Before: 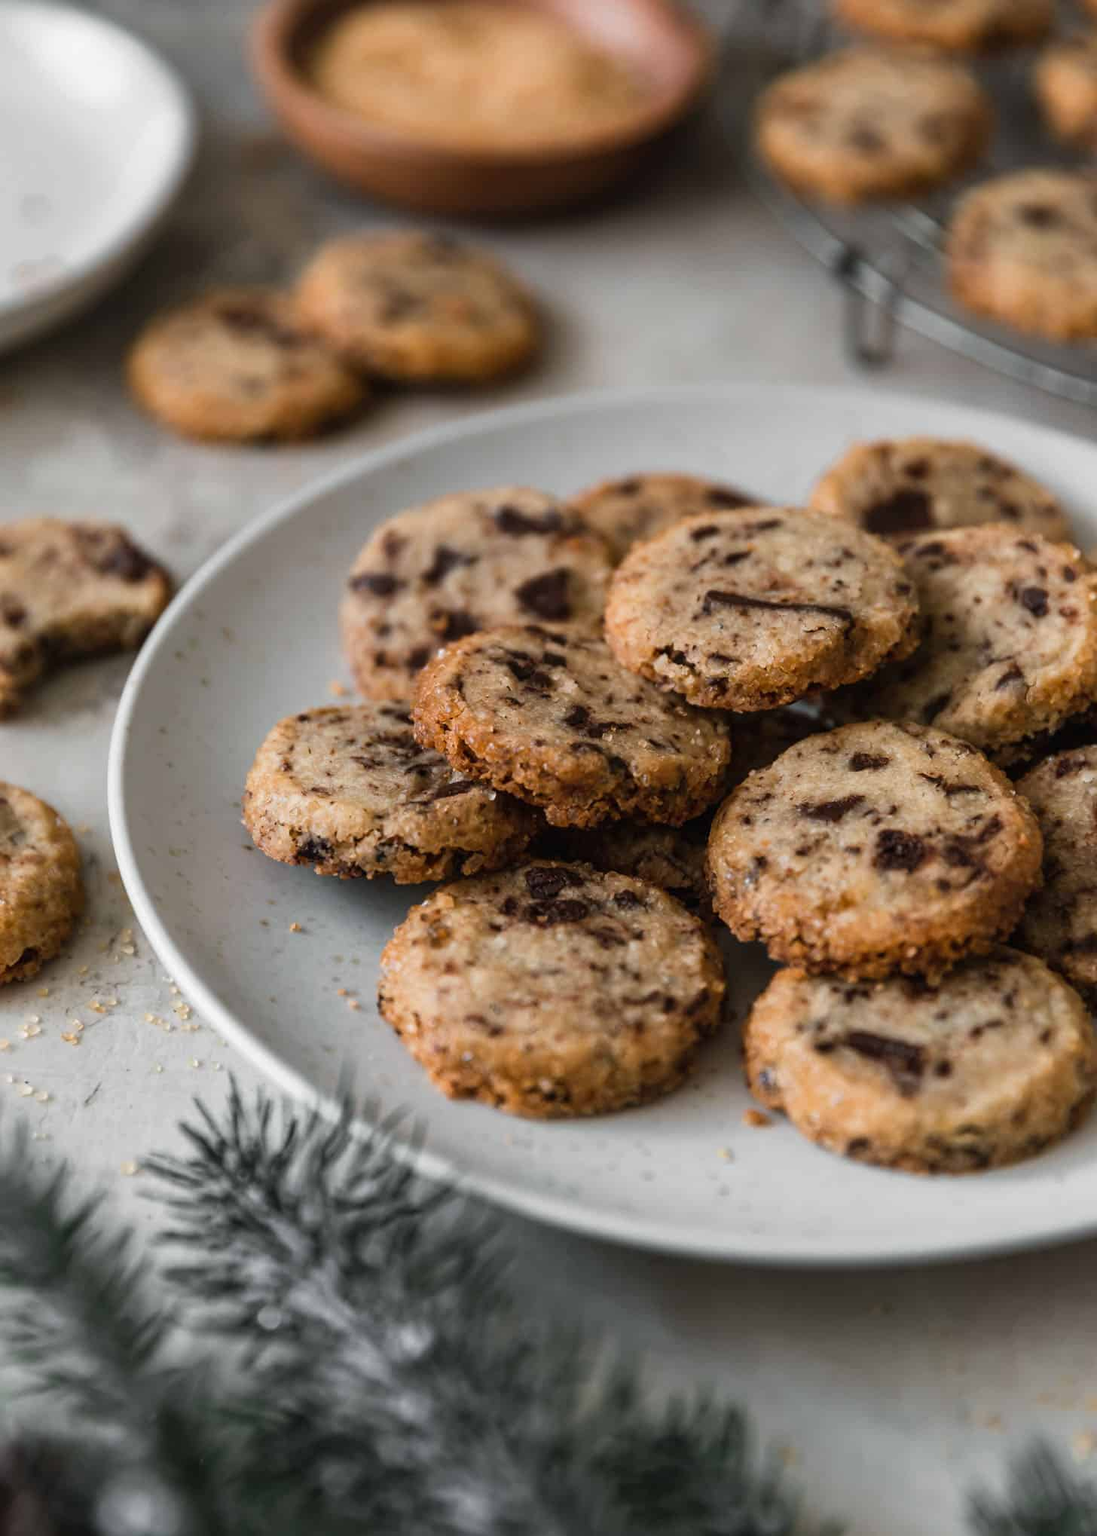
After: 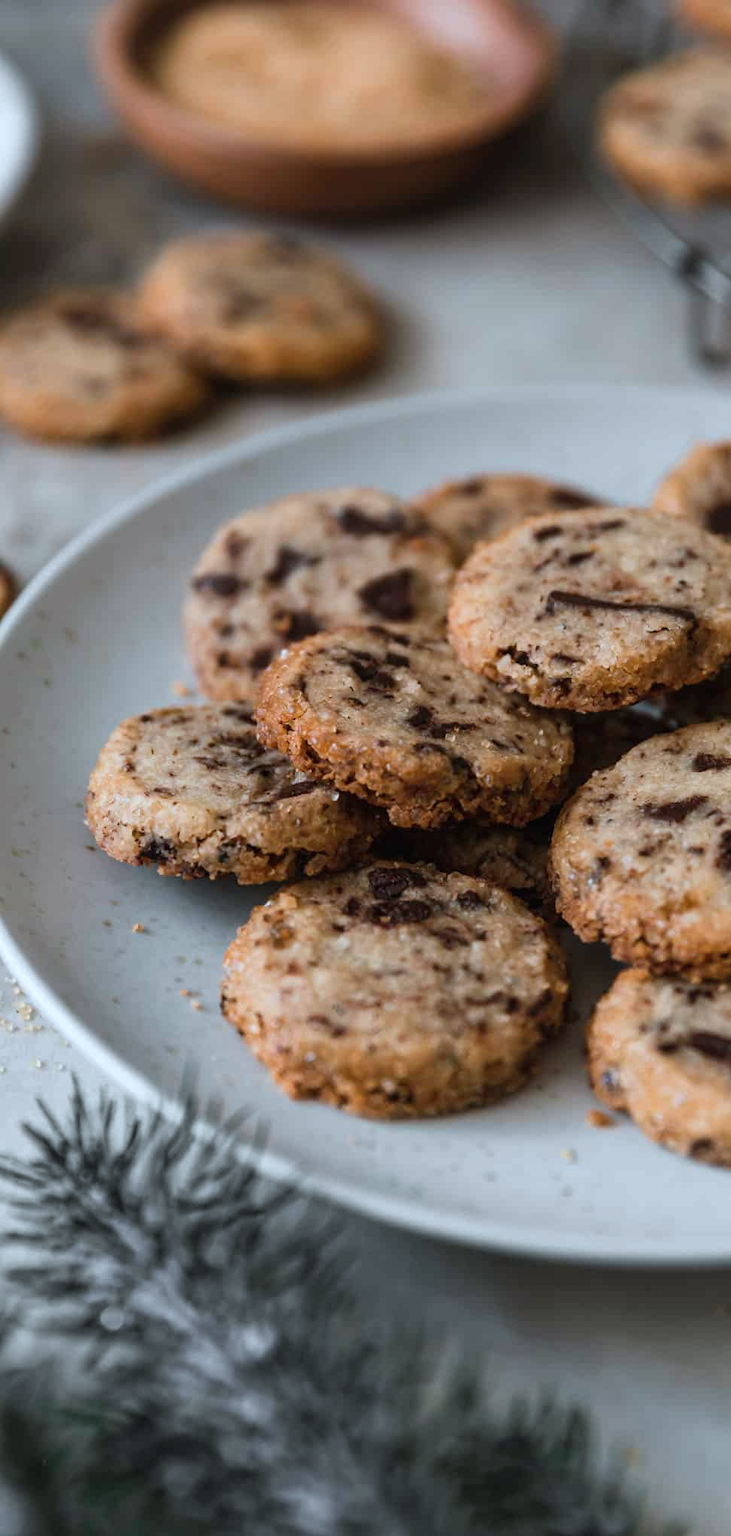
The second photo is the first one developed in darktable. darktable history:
color correction: highlights a* -3.93, highlights b* -10.84
crop and rotate: left 14.364%, right 18.989%
